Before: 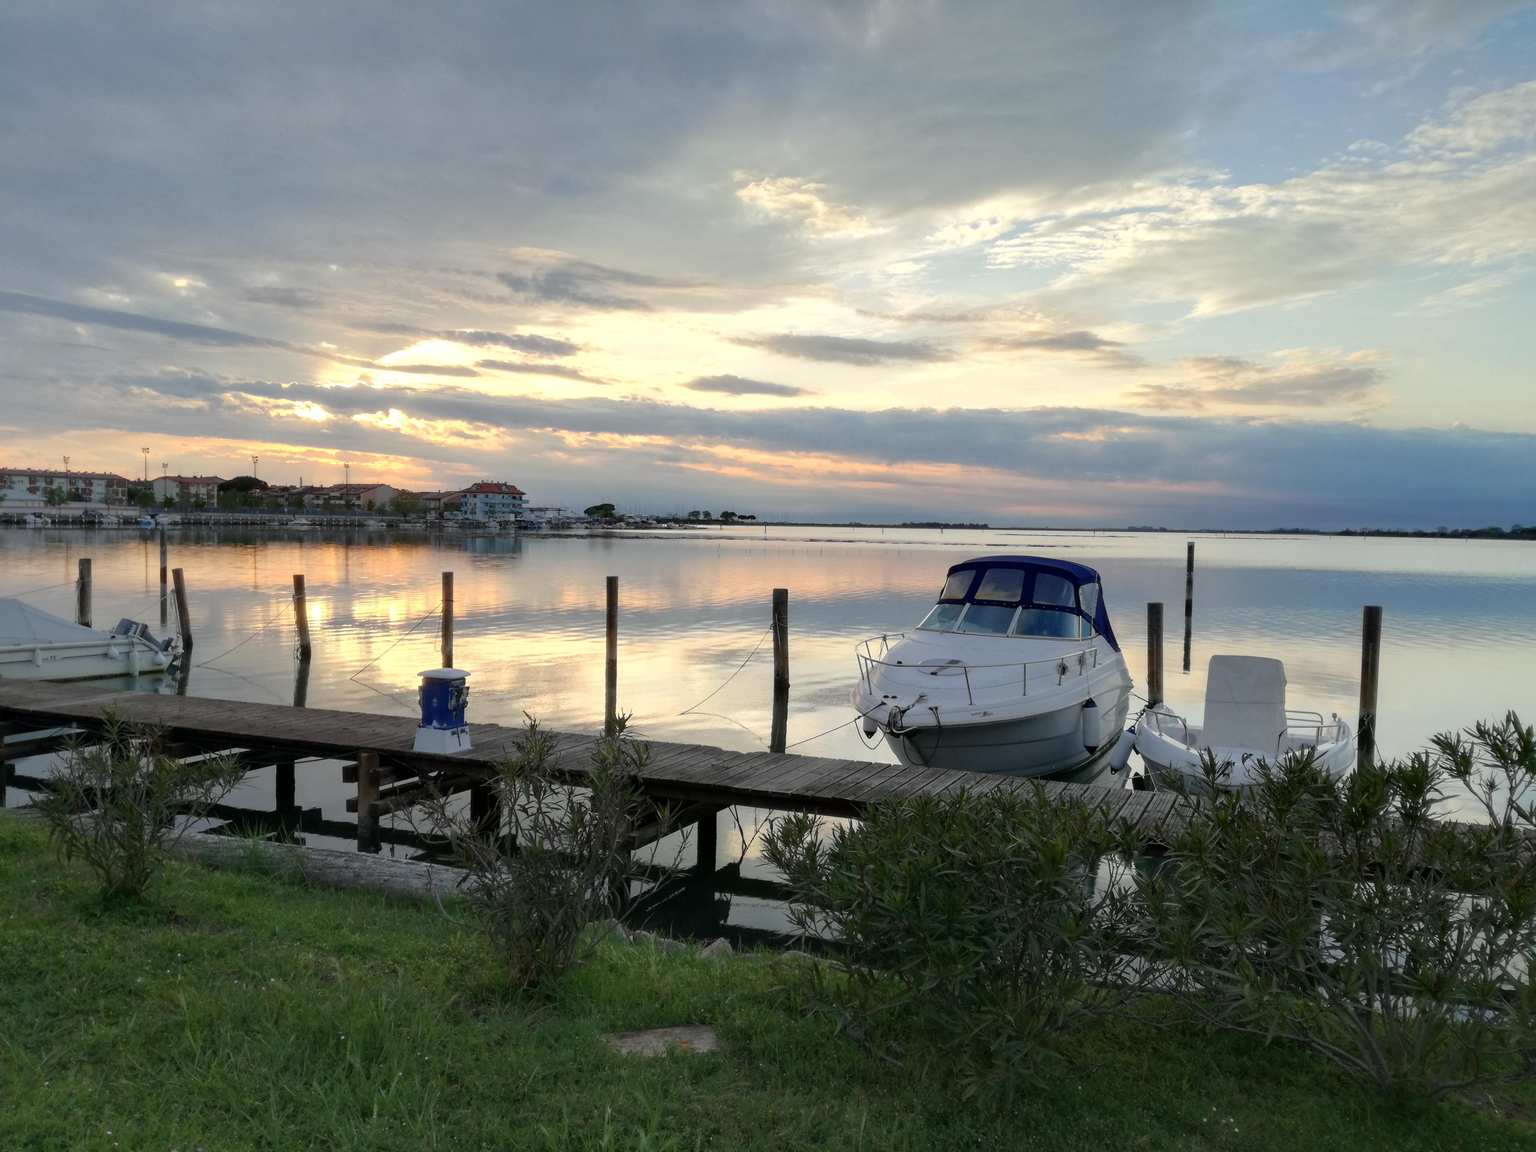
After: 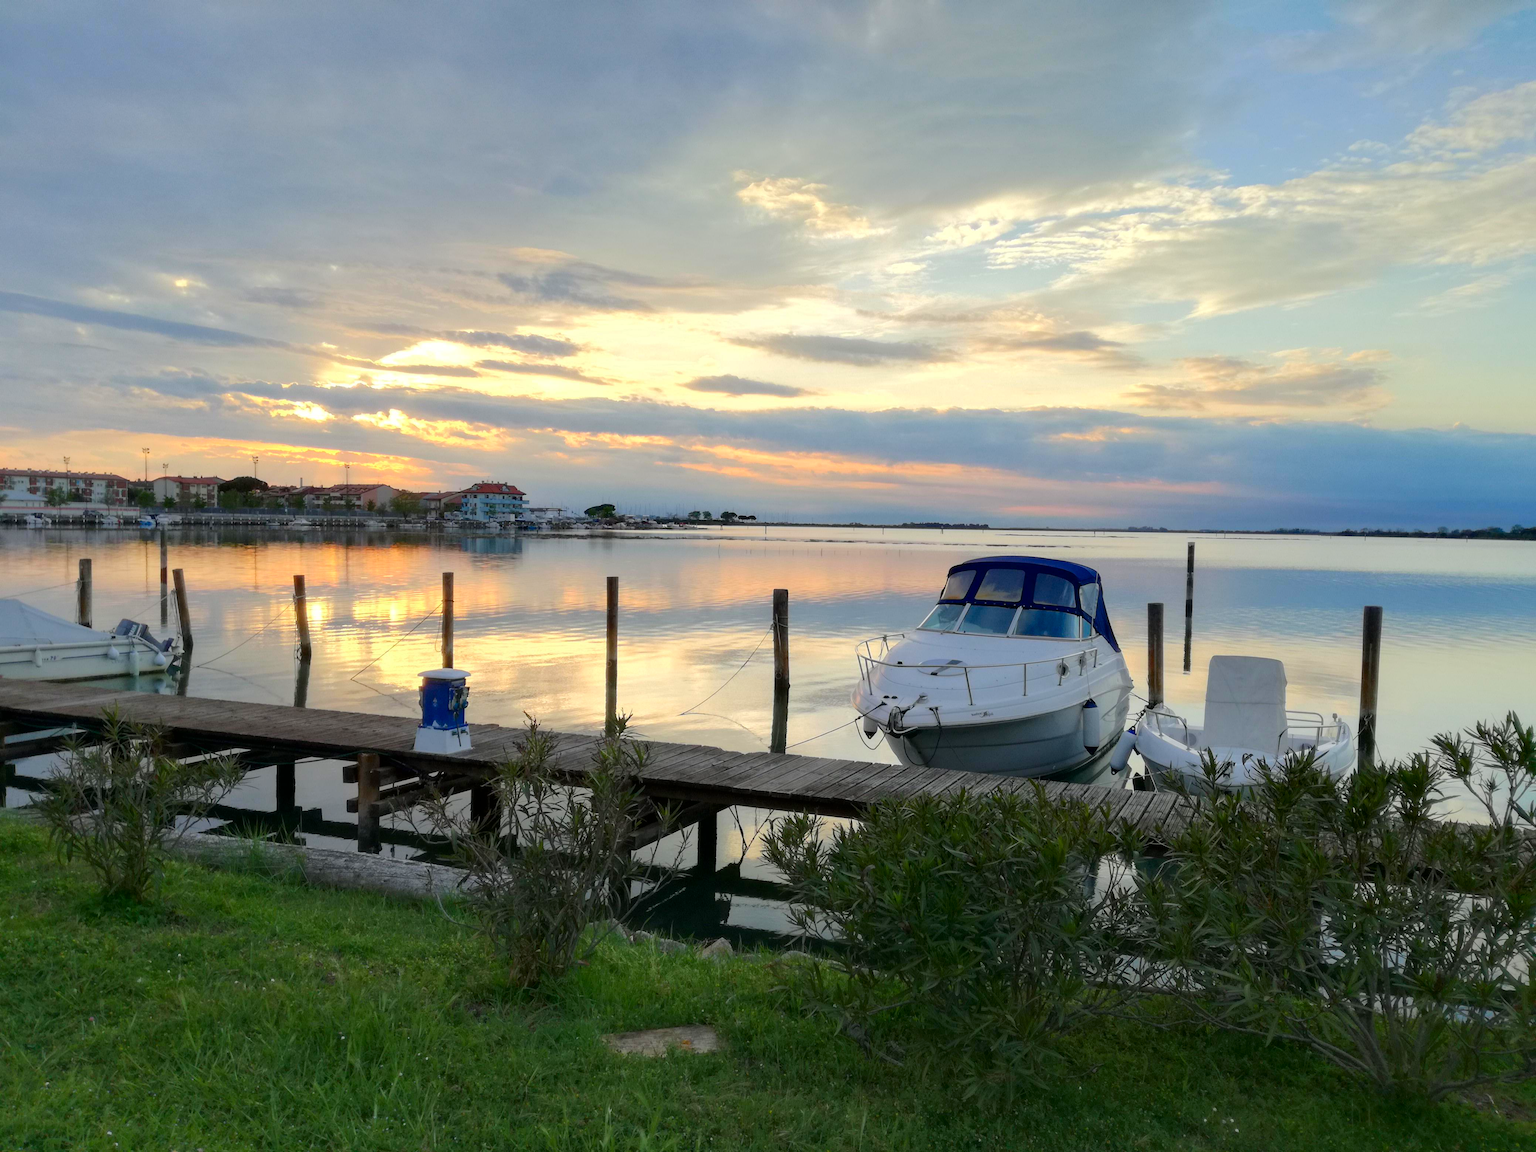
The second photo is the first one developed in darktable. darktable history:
contrast brightness saturation: brightness -0.02, saturation 0.35
base curve: curves: ch0 [(0, 0) (0.262, 0.32) (0.722, 0.705) (1, 1)]
